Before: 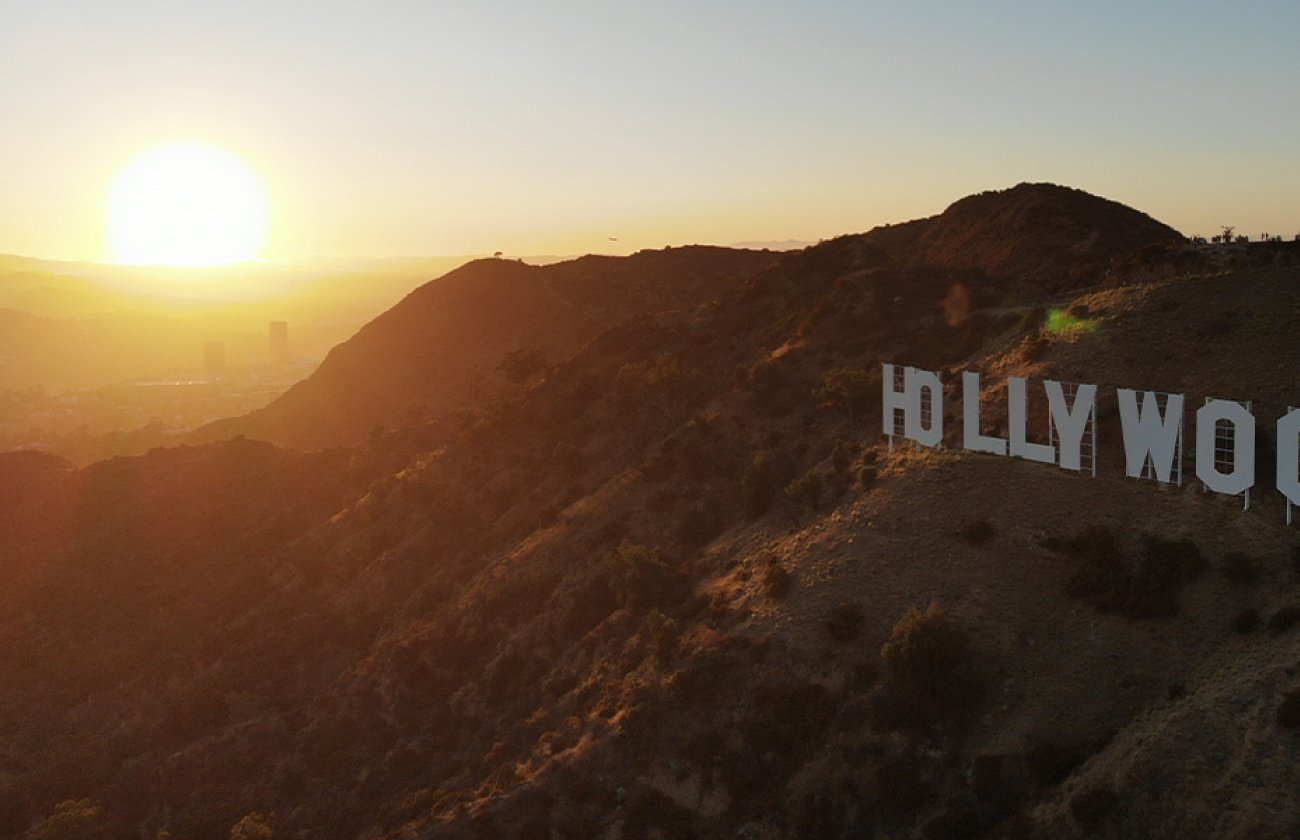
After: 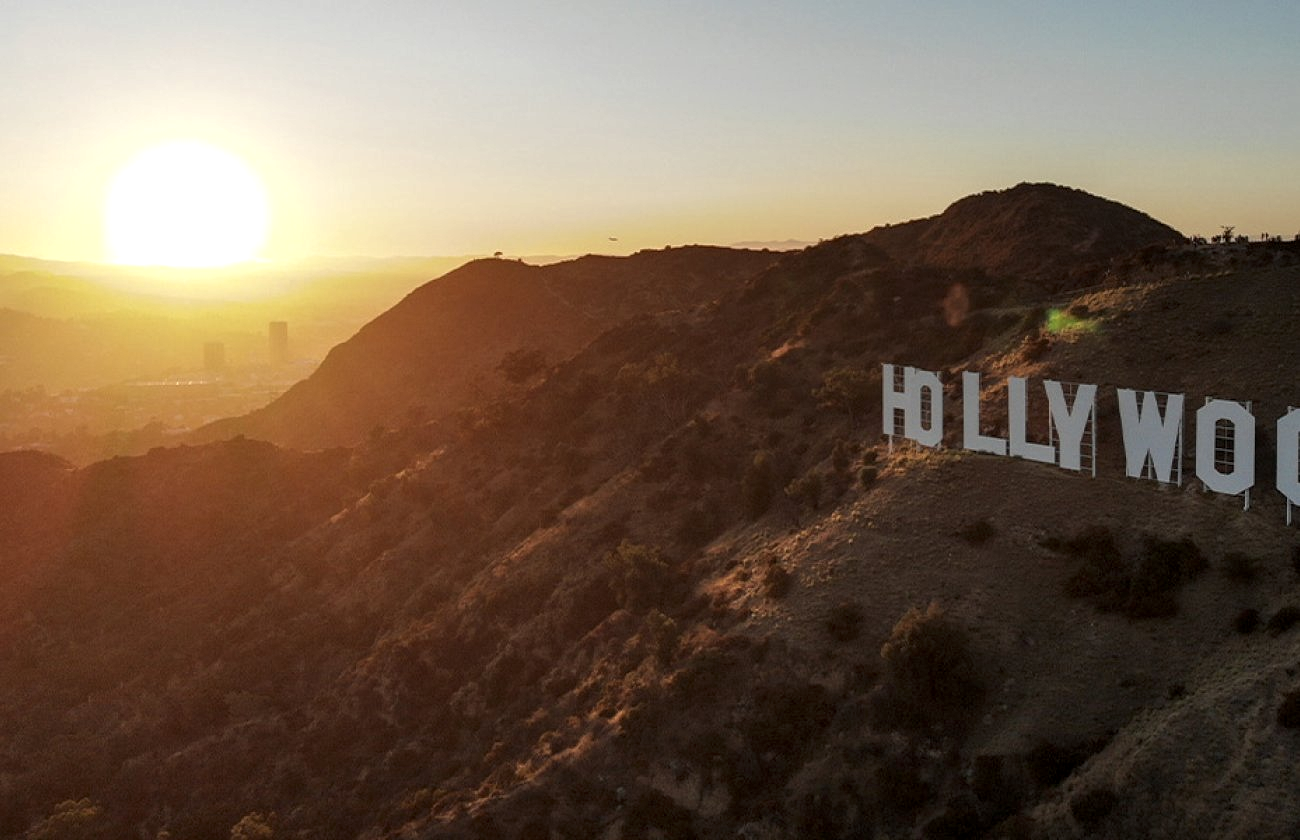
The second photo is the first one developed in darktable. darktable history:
exposure: exposure 0.014 EV, compensate highlight preservation false
local contrast: highlights 24%, detail 150%
